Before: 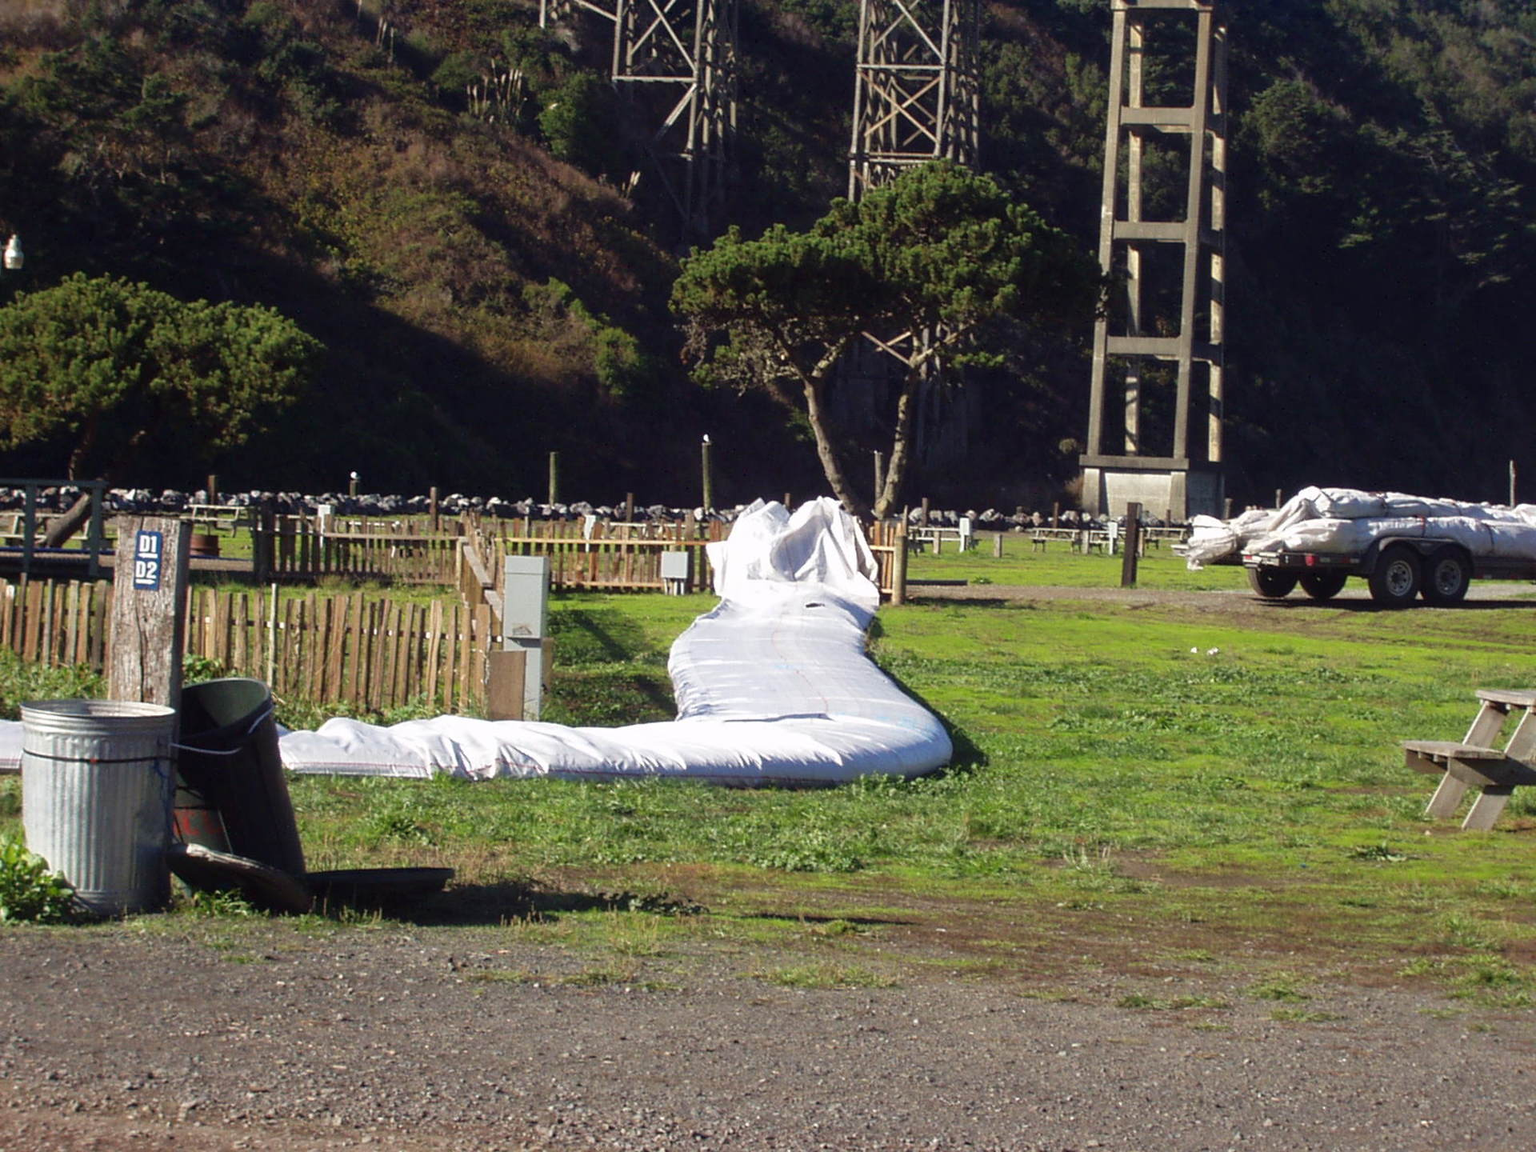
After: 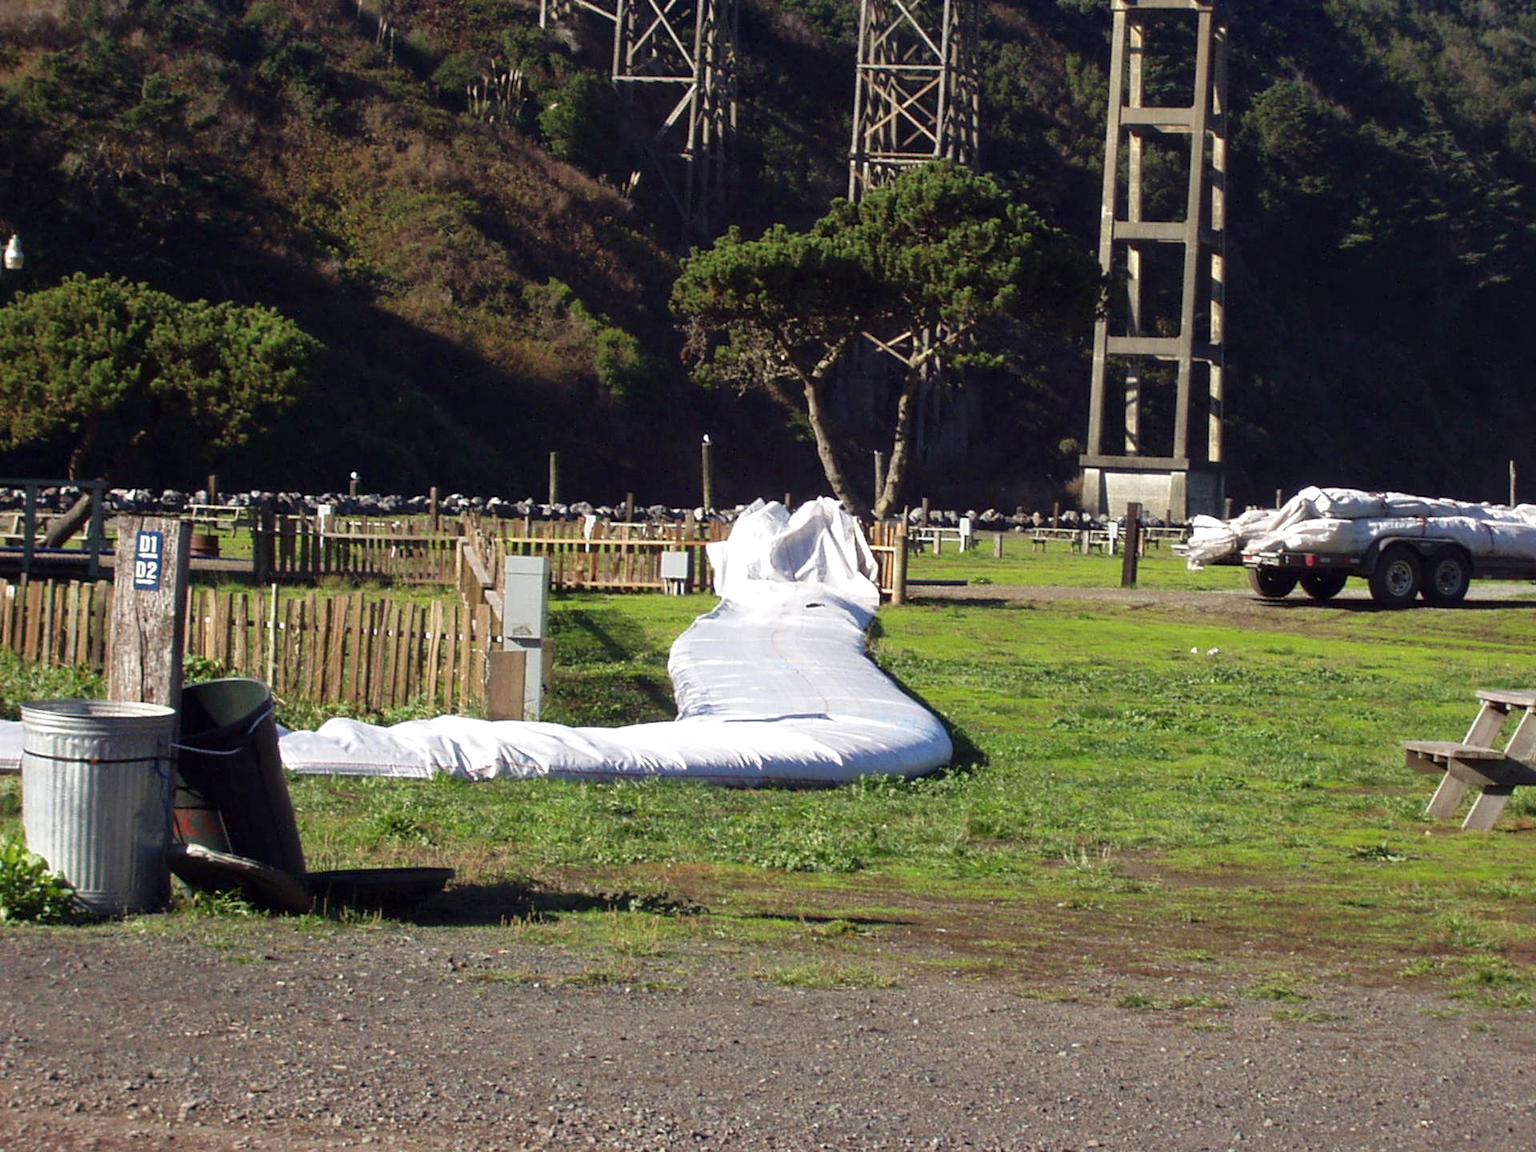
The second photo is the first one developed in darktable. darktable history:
contrast equalizer: octaves 7, y [[0.515 ×6], [0.507 ×6], [0.425 ×6], [0 ×6], [0 ×6]]
tone equalizer: on, module defaults
